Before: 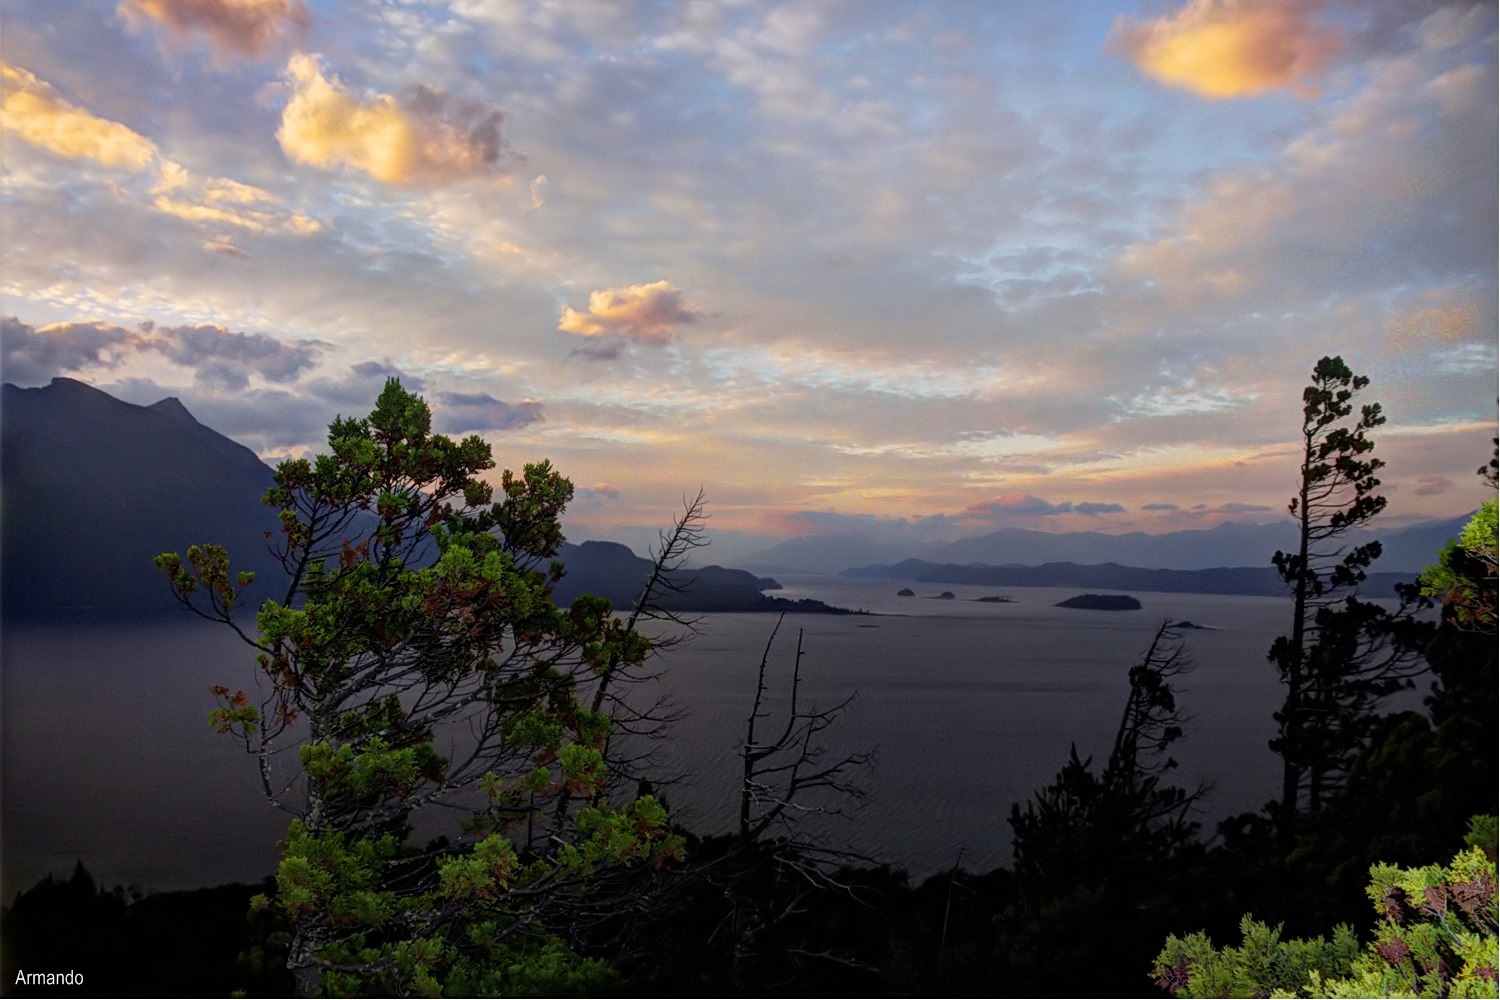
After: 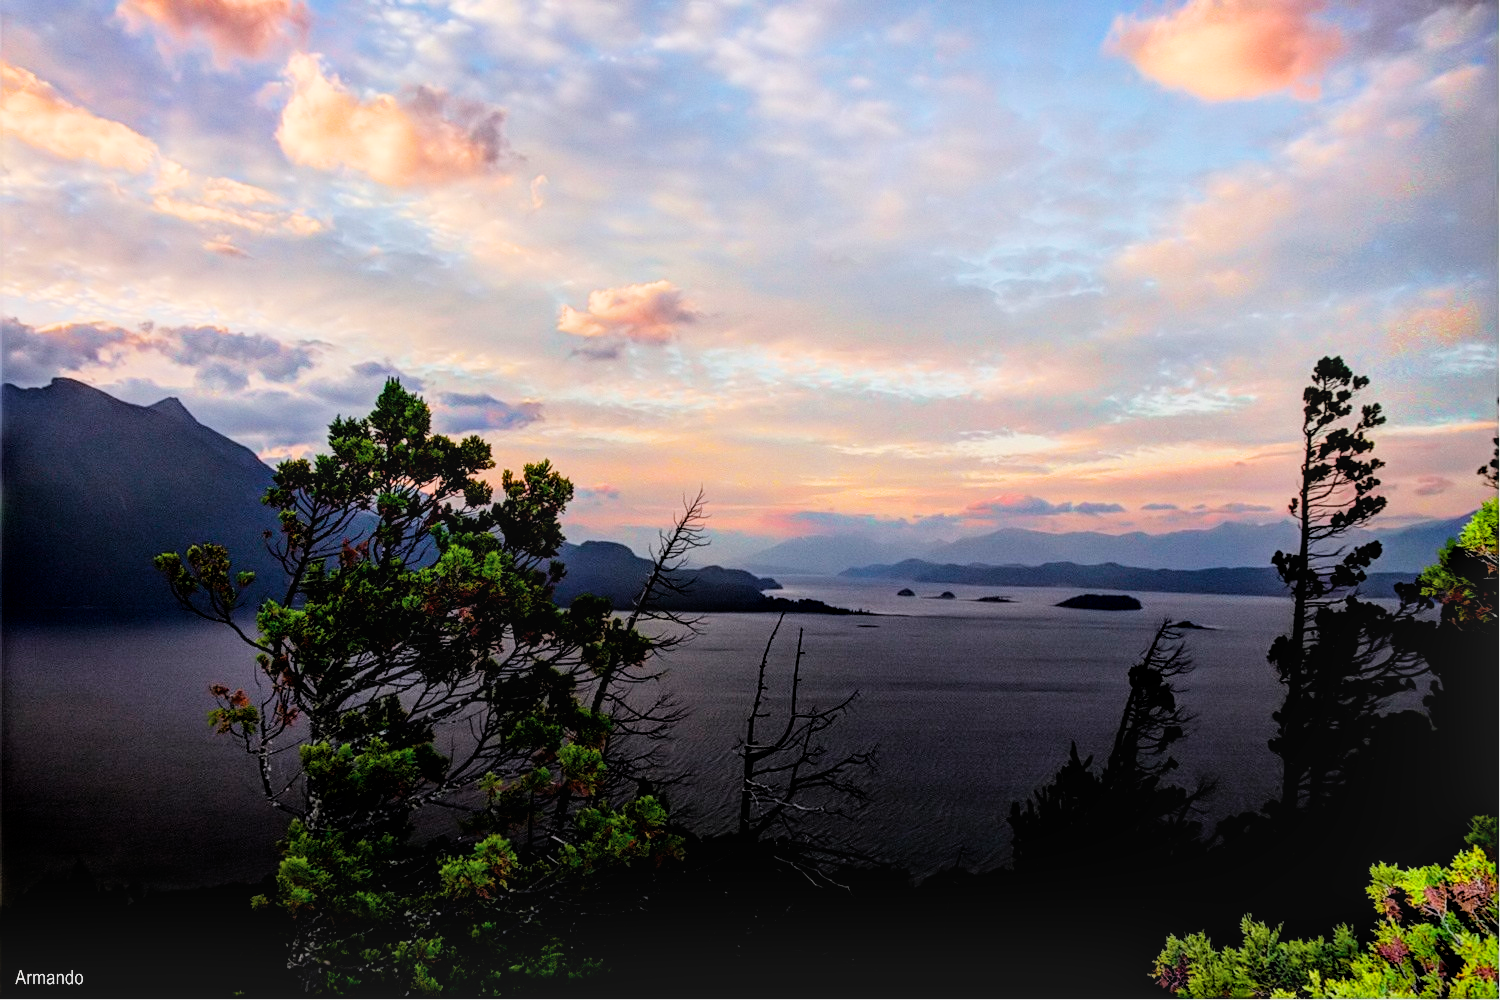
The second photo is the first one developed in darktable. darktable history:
color balance rgb: perceptual saturation grading › global saturation 20%, global vibrance 10%
filmic rgb: black relative exposure -5 EV, white relative exposure 3.5 EV, hardness 3.19, contrast 1.3
local contrast: on, module defaults
exposure "scene-referred default": black level correction 0, exposure 0.7 EV, compensate exposure bias true, compensate highlight preservation false
